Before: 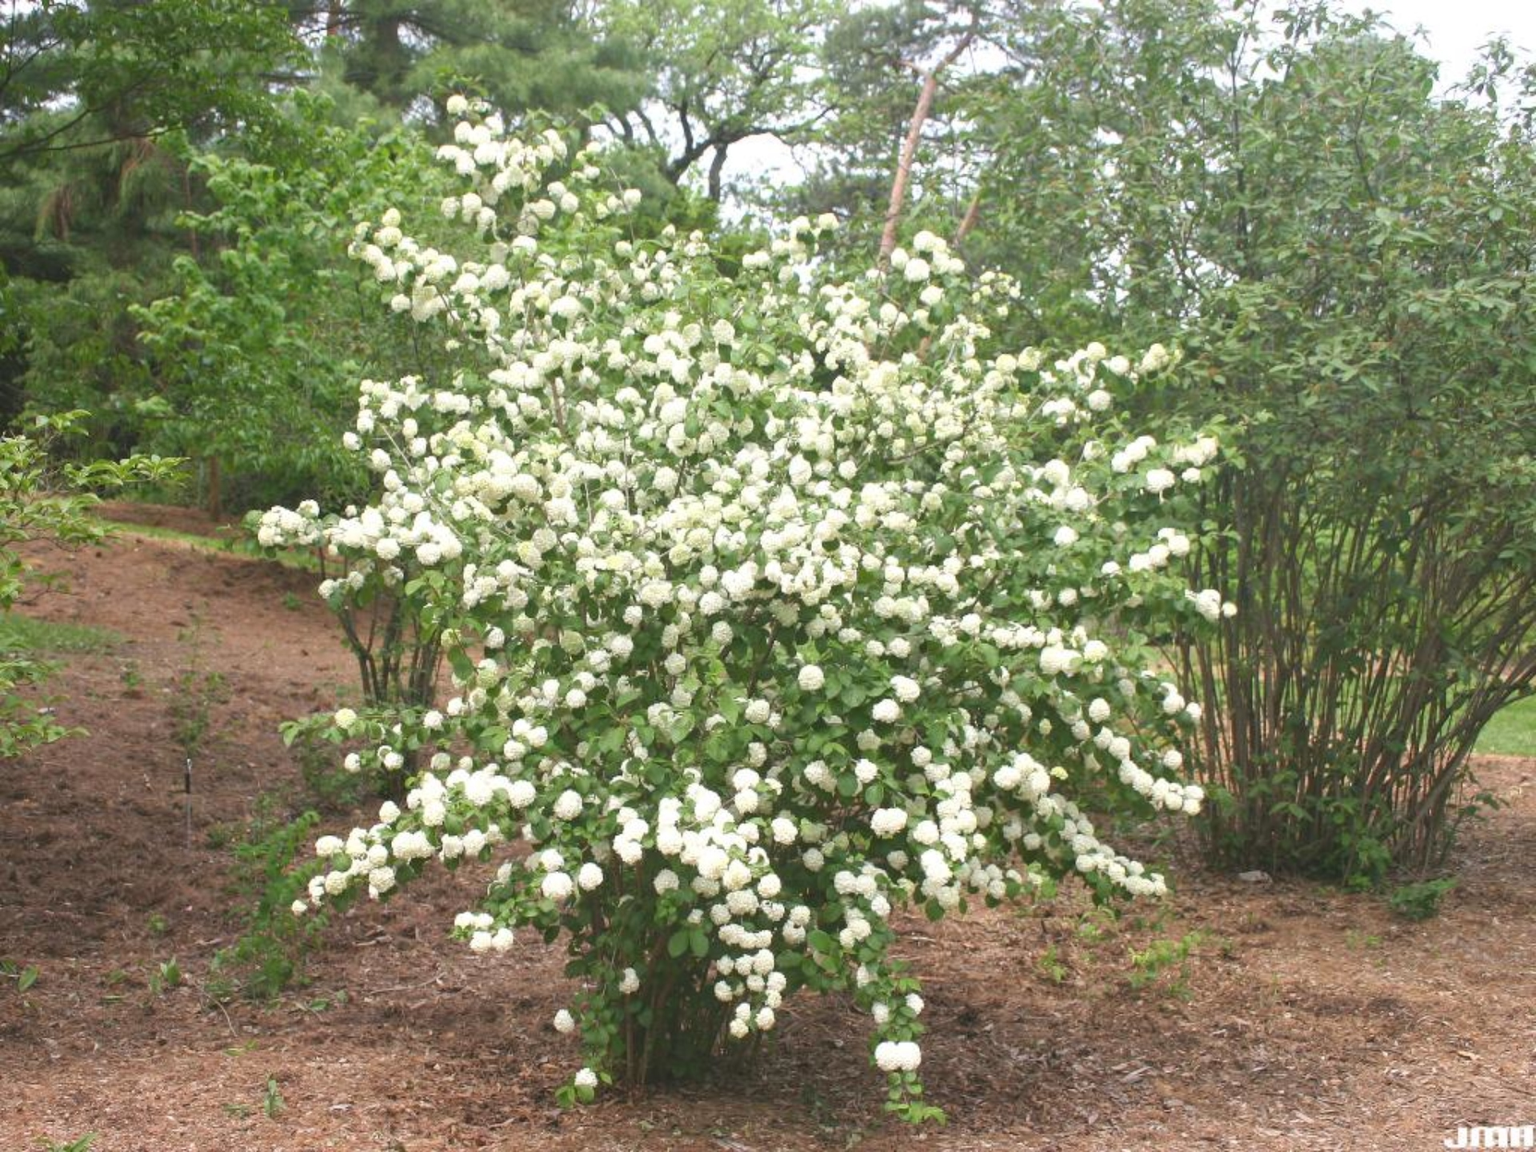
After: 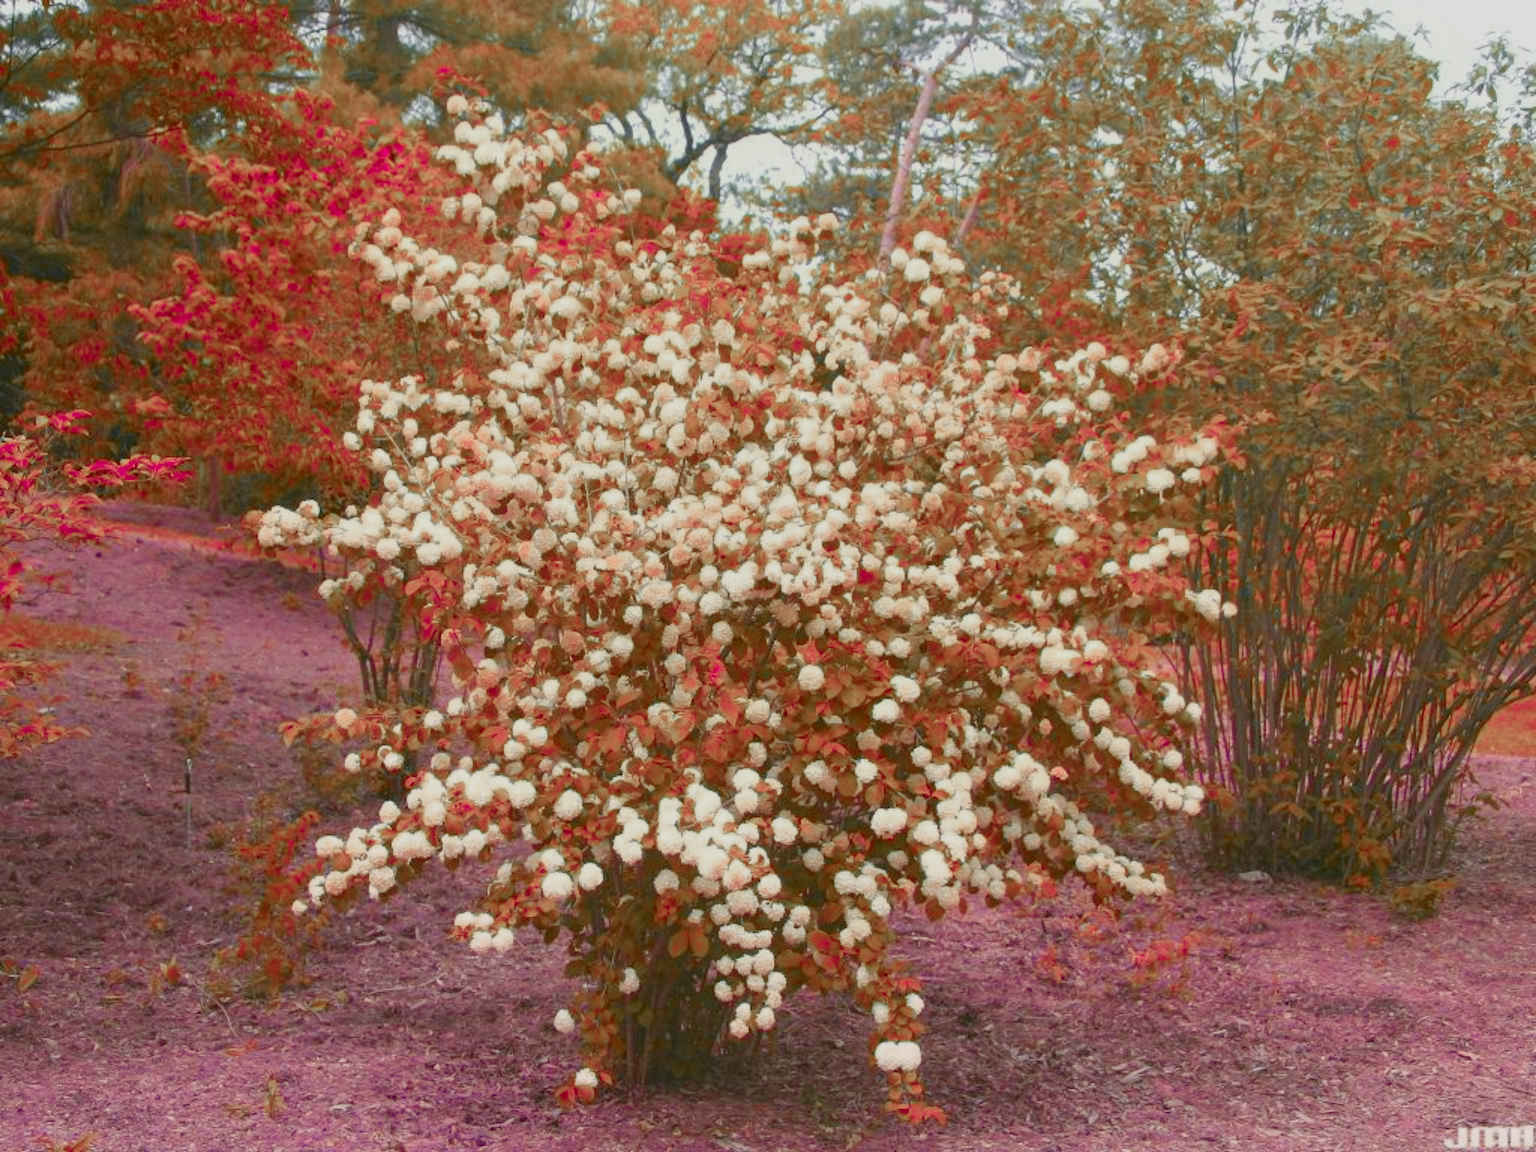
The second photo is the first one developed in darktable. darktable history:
filmic rgb: black relative exposure -16 EV, threshold -0.33 EV, transition 3.19 EV, structure ↔ texture 100%, target black luminance 0%, hardness 7.57, latitude 72.96%, contrast 0.908, highlights saturation mix 10%, shadows ↔ highlights balance -0.38%, add noise in highlights 0, preserve chrominance no, color science v4 (2020), iterations of high-quality reconstruction 10, enable highlight reconstruction true
color zones: curves: ch0 [(0.826, 0.353)]; ch1 [(0.242, 0.647) (0.889, 0.342)]; ch2 [(0.246, 0.089) (0.969, 0.068)]
